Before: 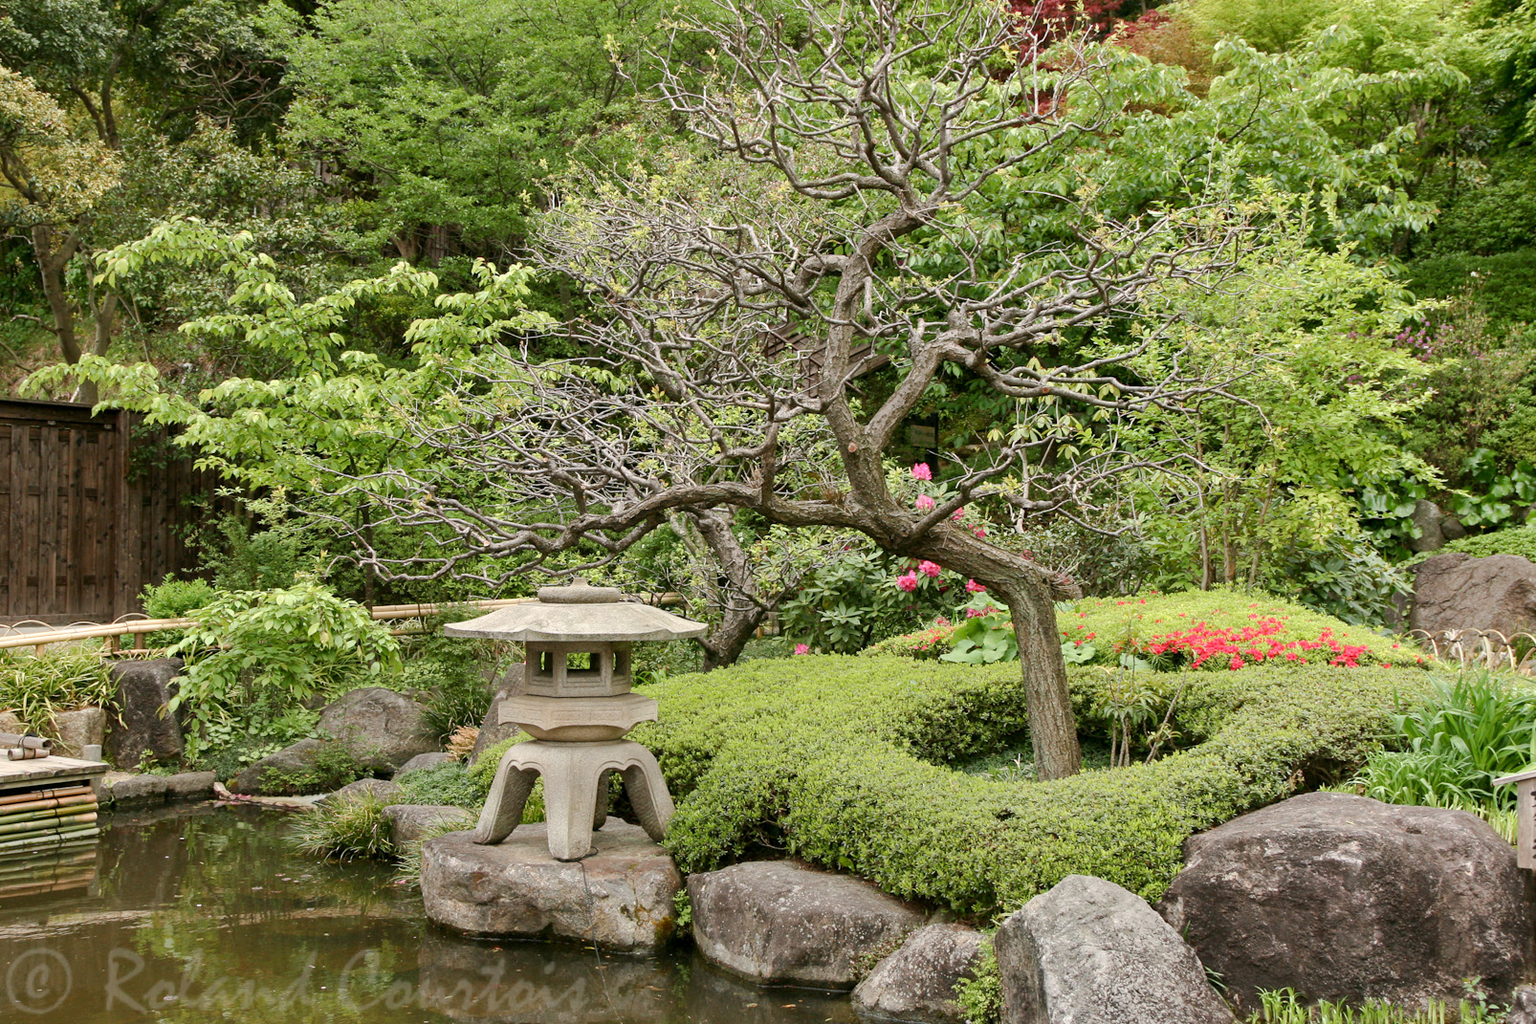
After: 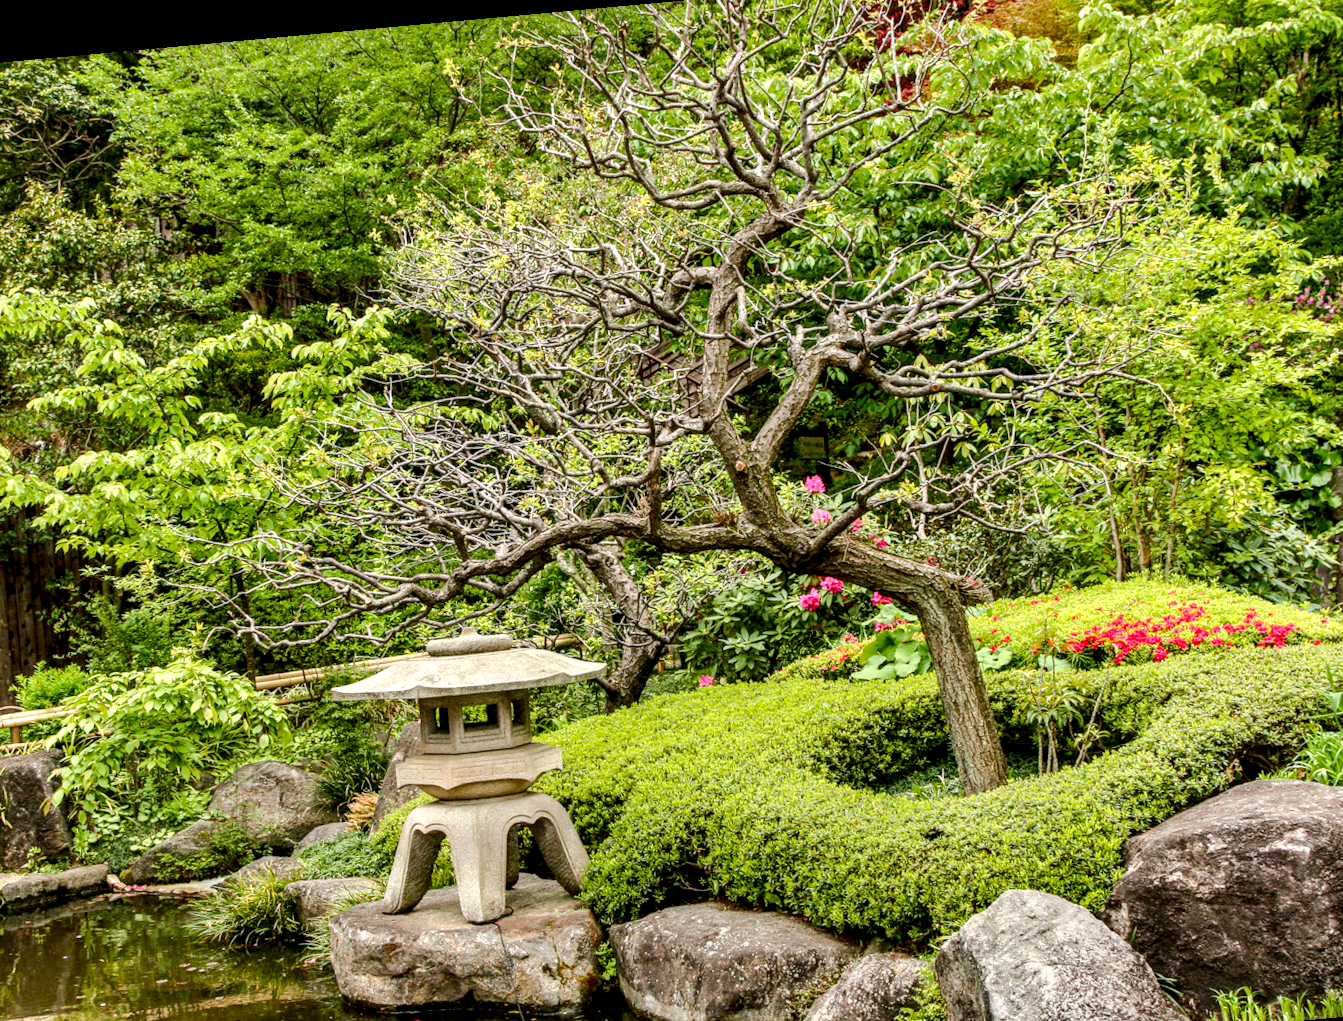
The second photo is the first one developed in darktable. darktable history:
rotate and perspective: rotation -5.2°, automatic cropping off
crop: left 11.225%, top 5.381%, right 9.565%, bottom 10.314%
local contrast: highlights 19%, detail 186%
color balance rgb: perceptual saturation grading › global saturation 25%, perceptual brilliance grading › mid-tones 10%, perceptual brilliance grading › shadows 15%, global vibrance 20%
